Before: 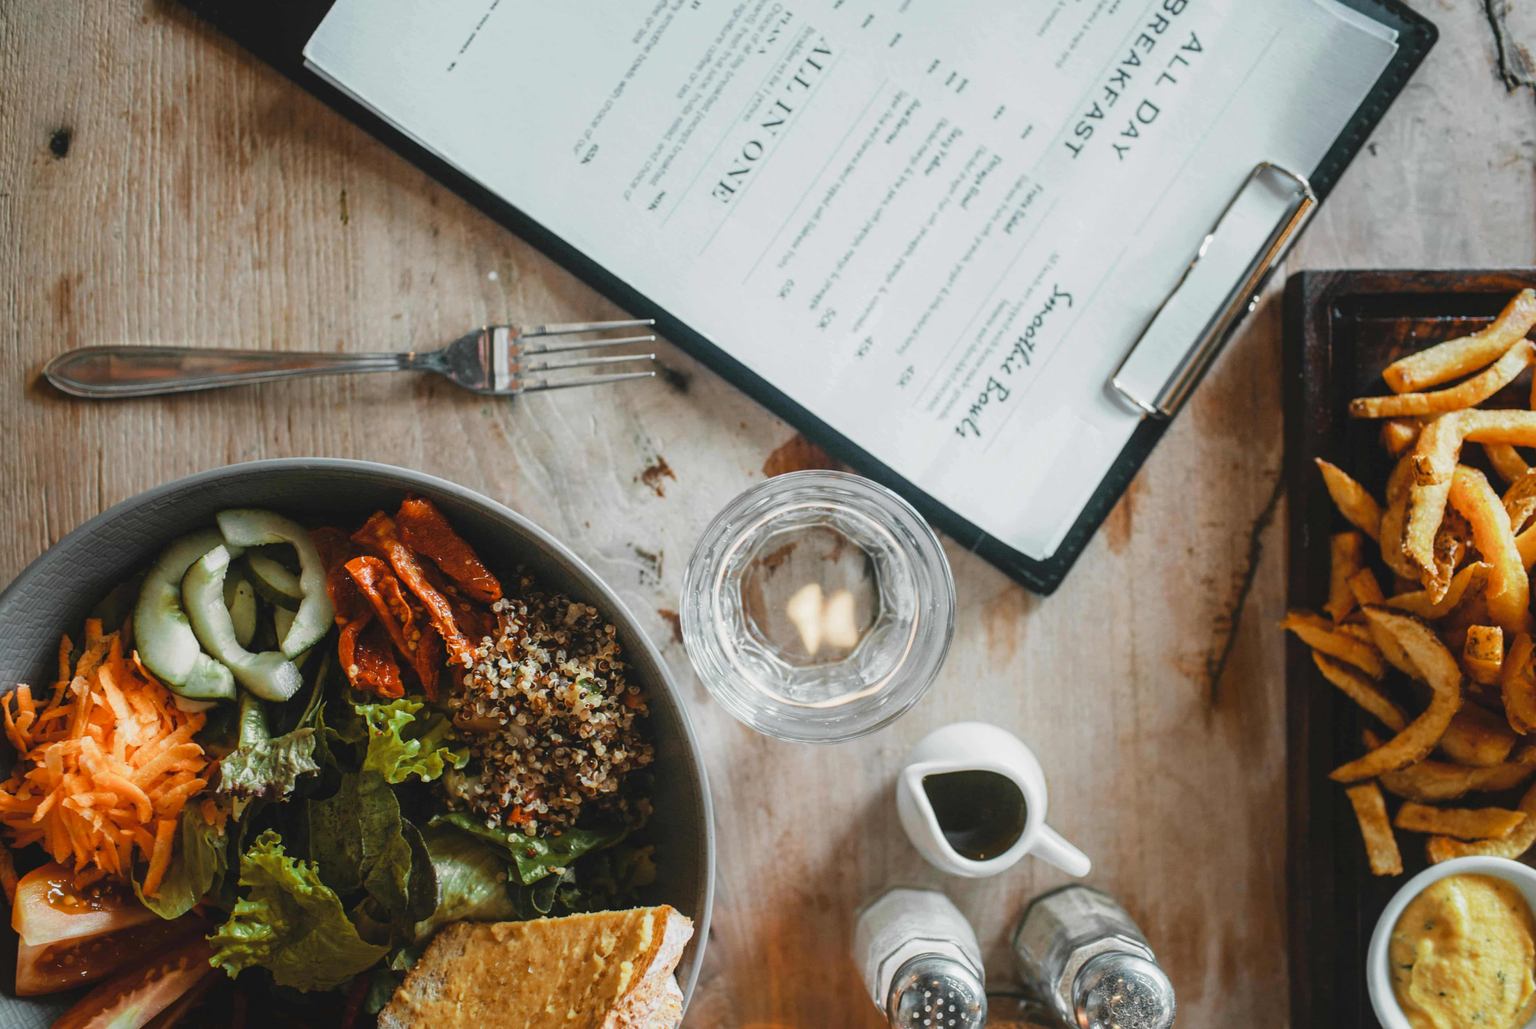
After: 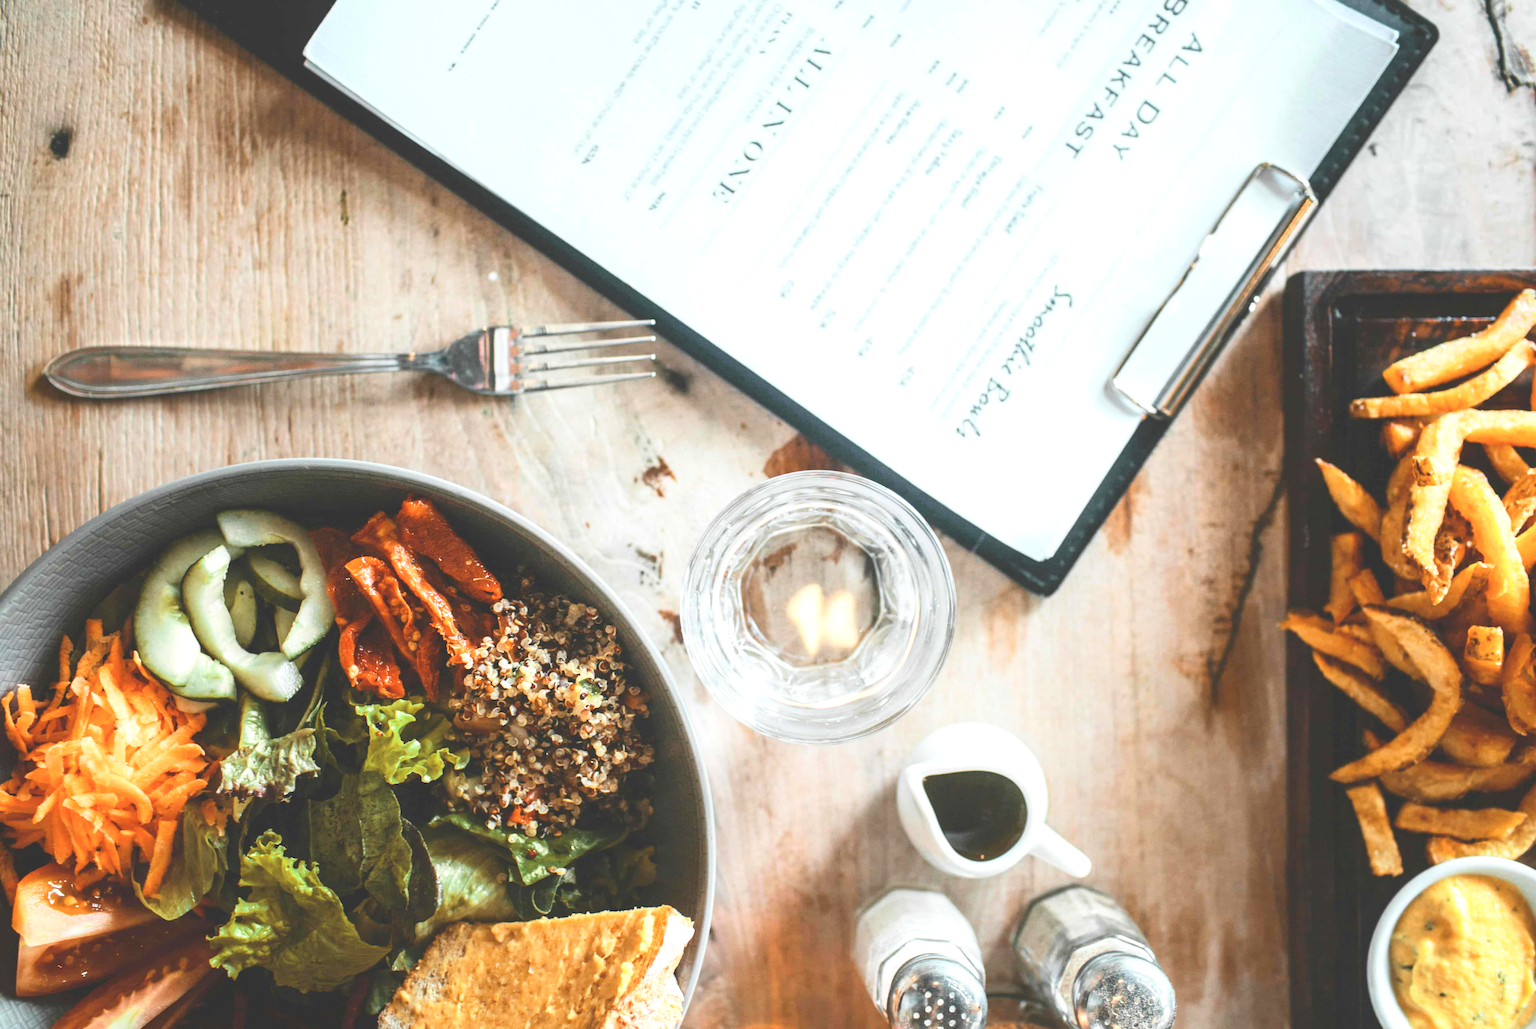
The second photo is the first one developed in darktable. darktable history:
exposure: black level correction 0, exposure 0.693 EV, compensate exposure bias true, compensate highlight preservation false
tone curve: curves: ch0 [(0, 0) (0.003, 0.156) (0.011, 0.156) (0.025, 0.161) (0.044, 0.164) (0.069, 0.178) (0.1, 0.201) (0.136, 0.229) (0.177, 0.263) (0.224, 0.301) (0.277, 0.355) (0.335, 0.415) (0.399, 0.48) (0.468, 0.561) (0.543, 0.647) (0.623, 0.735) (0.709, 0.819) (0.801, 0.893) (0.898, 0.953) (1, 1)], color space Lab, independent channels, preserve colors none
